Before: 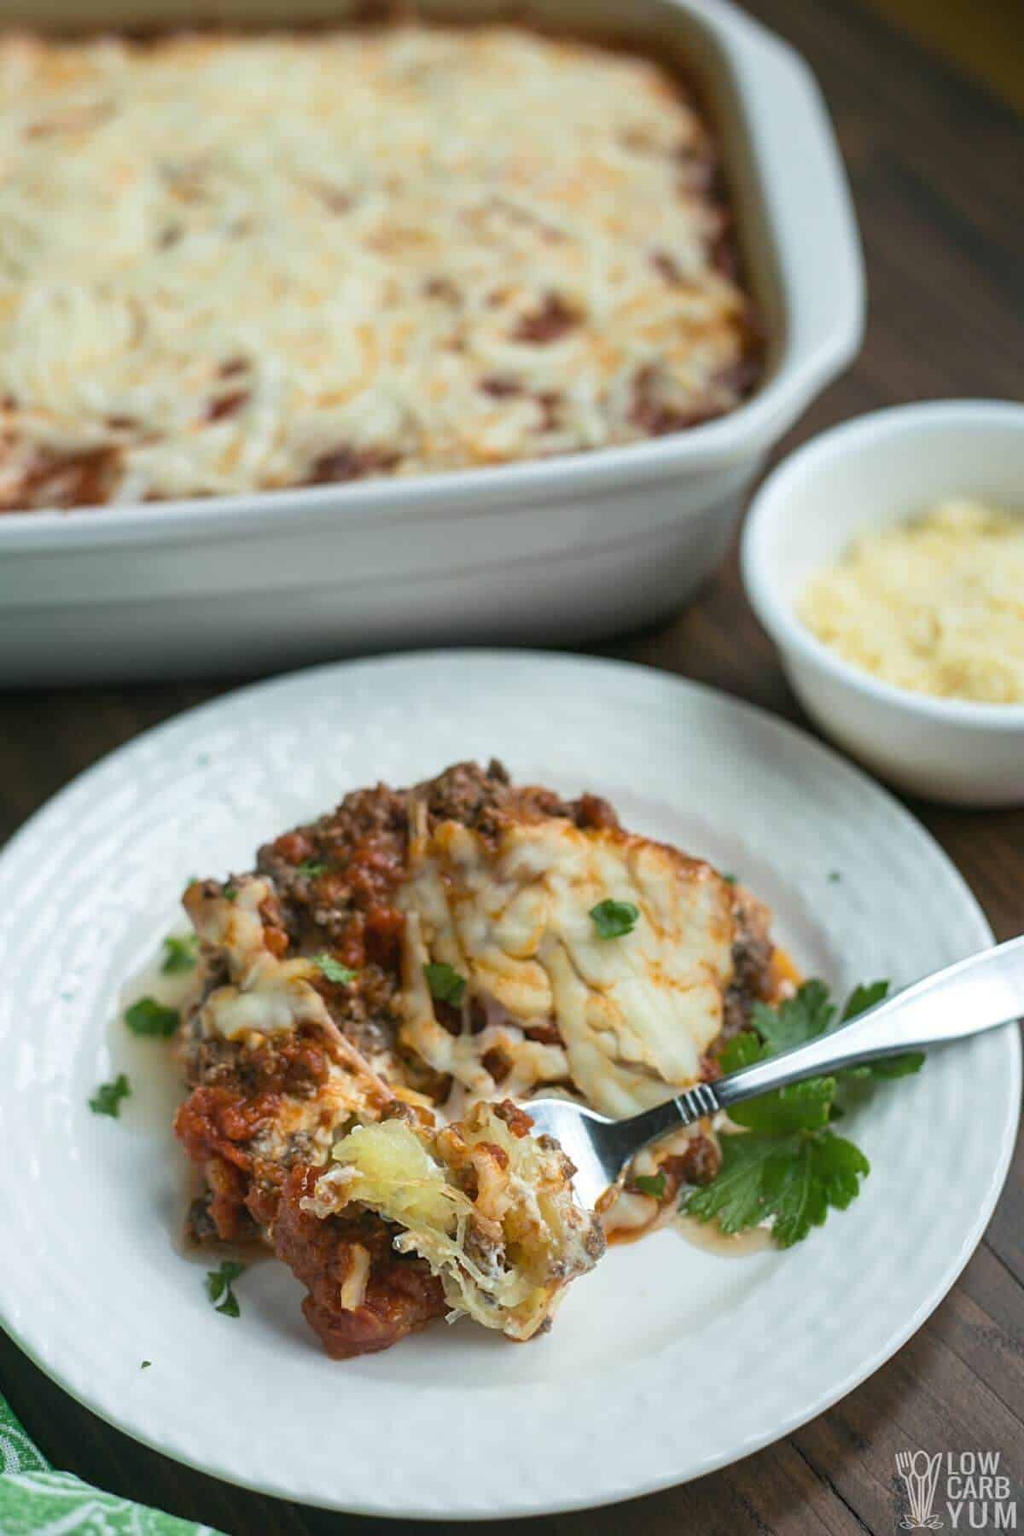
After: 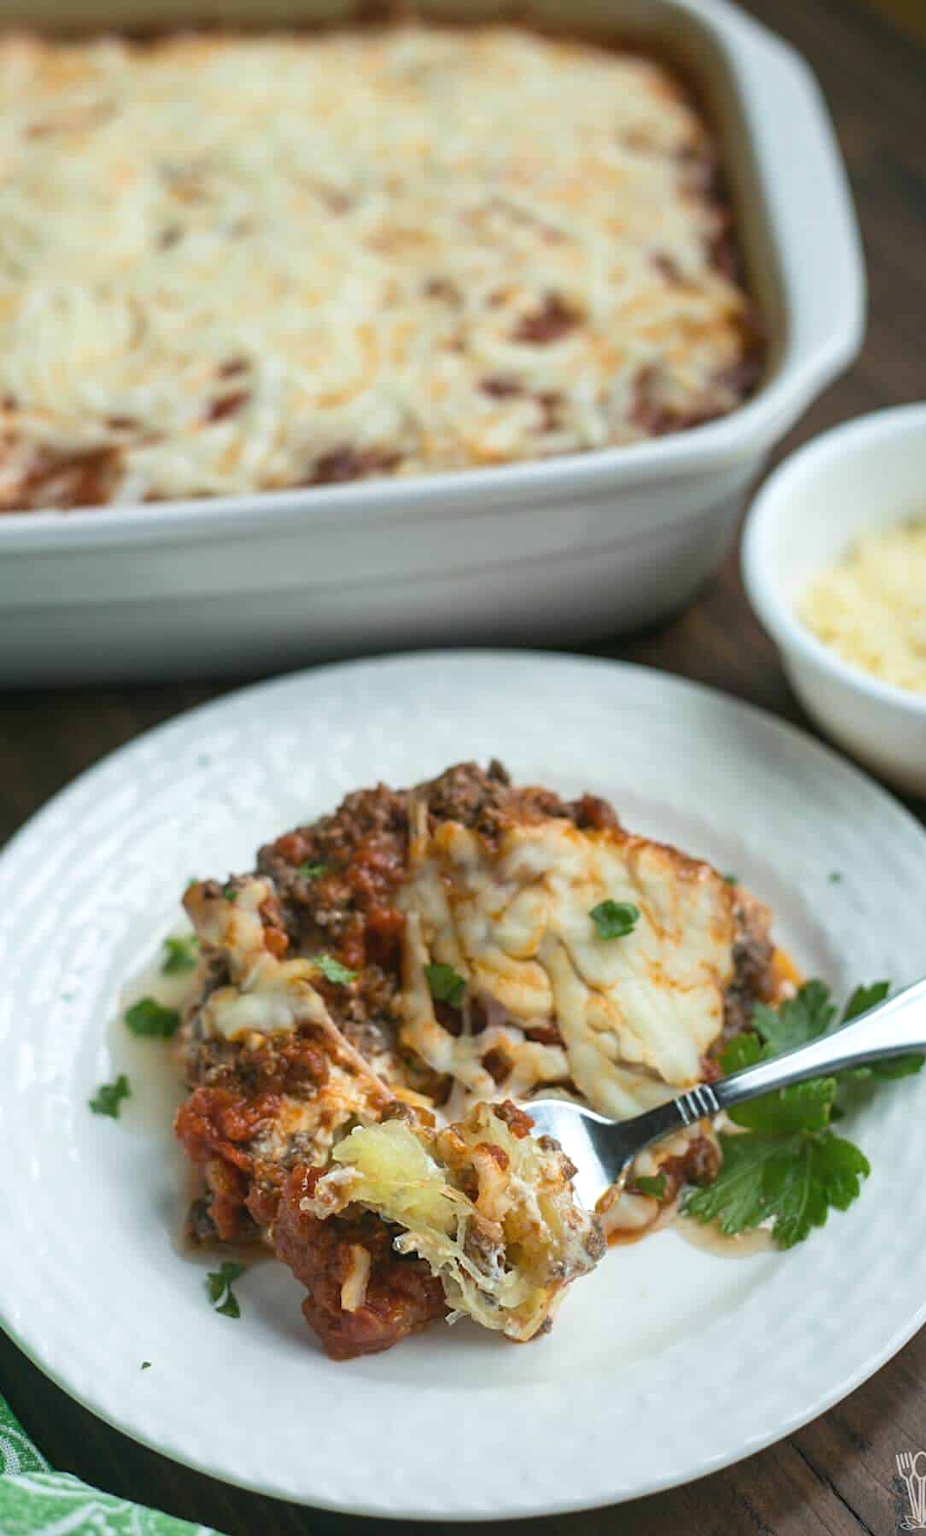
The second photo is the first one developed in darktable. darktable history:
exposure: black level correction -0.001, exposure 0.08 EV, compensate highlight preservation false
crop: right 9.512%, bottom 0.051%
